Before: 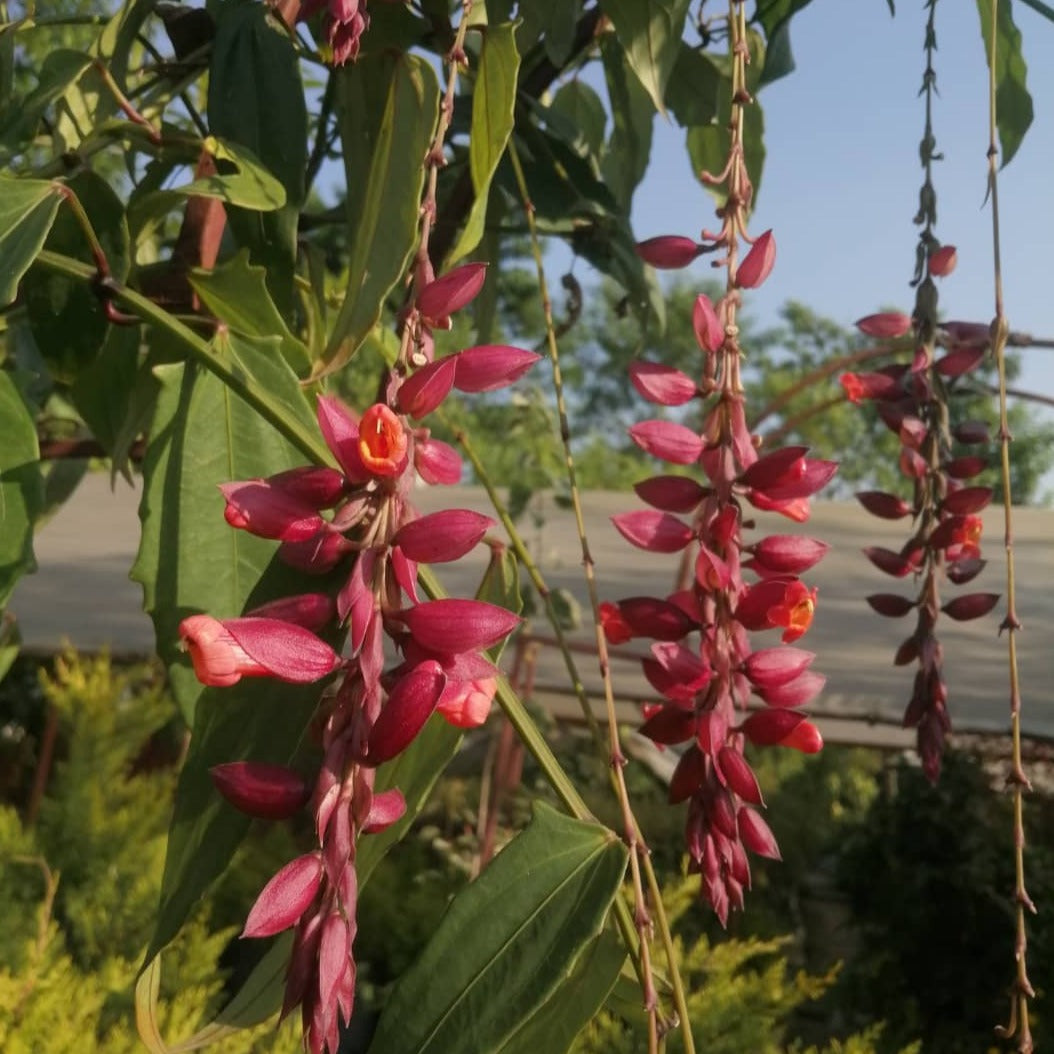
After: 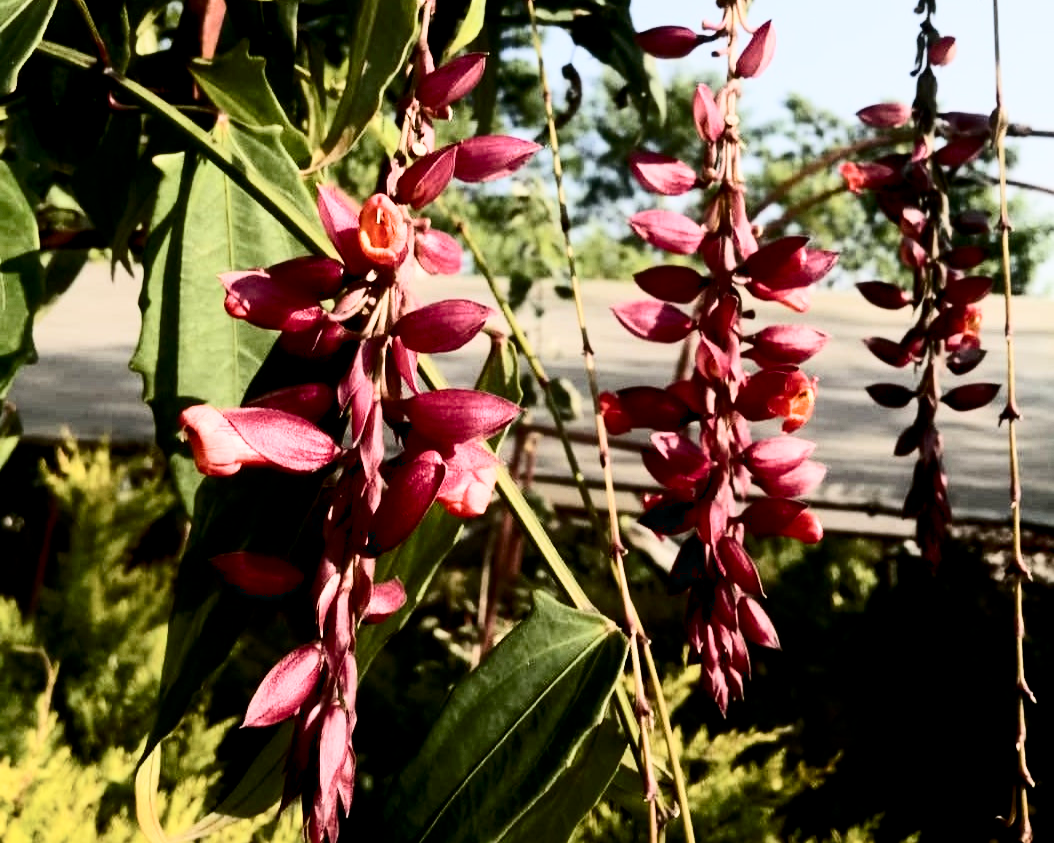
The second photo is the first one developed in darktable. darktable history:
contrast brightness saturation: contrast 0.5, saturation -0.1
filmic rgb: black relative exposure -5 EV, white relative exposure 3.5 EV, hardness 3.19, contrast 1.2, highlights saturation mix -50%
exposure: black level correction 0.012, exposure 0.7 EV, compensate exposure bias true, compensate highlight preservation false
crop and rotate: top 19.998%
